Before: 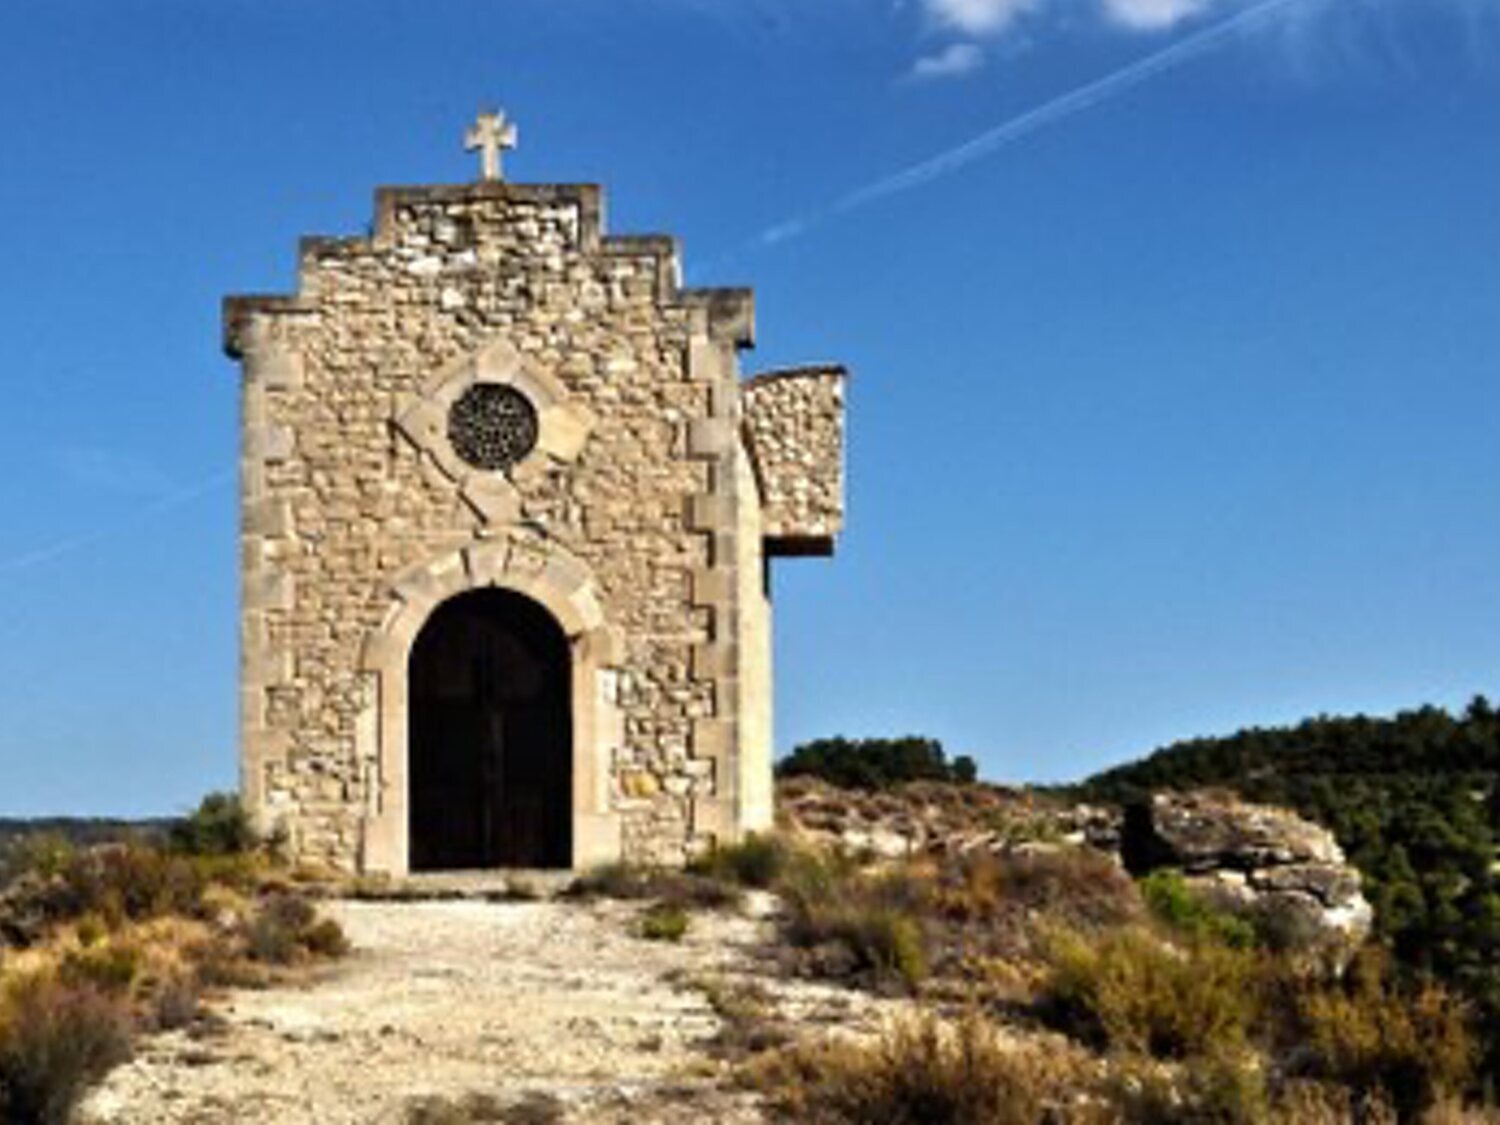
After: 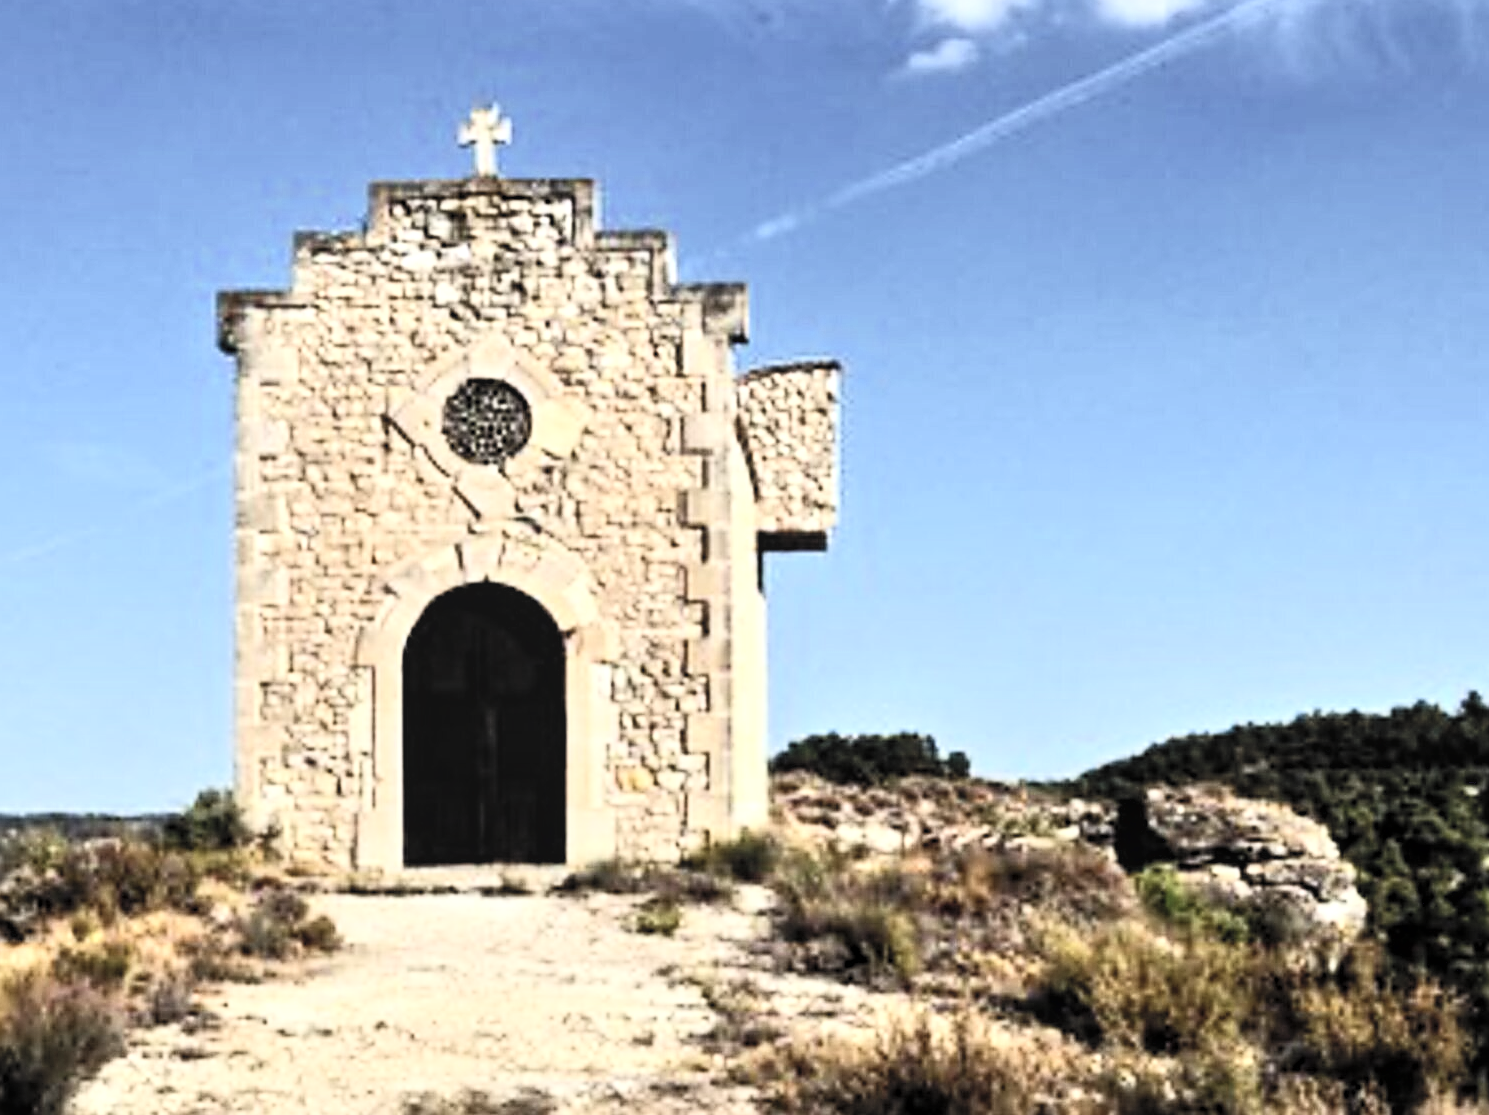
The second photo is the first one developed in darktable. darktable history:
filmic rgb: black relative exposure -7.65 EV, white relative exposure 4.56 EV, hardness 3.61, color science v6 (2022)
sharpen: on, module defaults
contrast brightness saturation: contrast 0.43, brightness 0.56, saturation -0.19
local contrast: highlights 99%, shadows 86%, detail 160%, midtone range 0.2
crop: left 0.434%, top 0.485%, right 0.244%, bottom 0.386%
